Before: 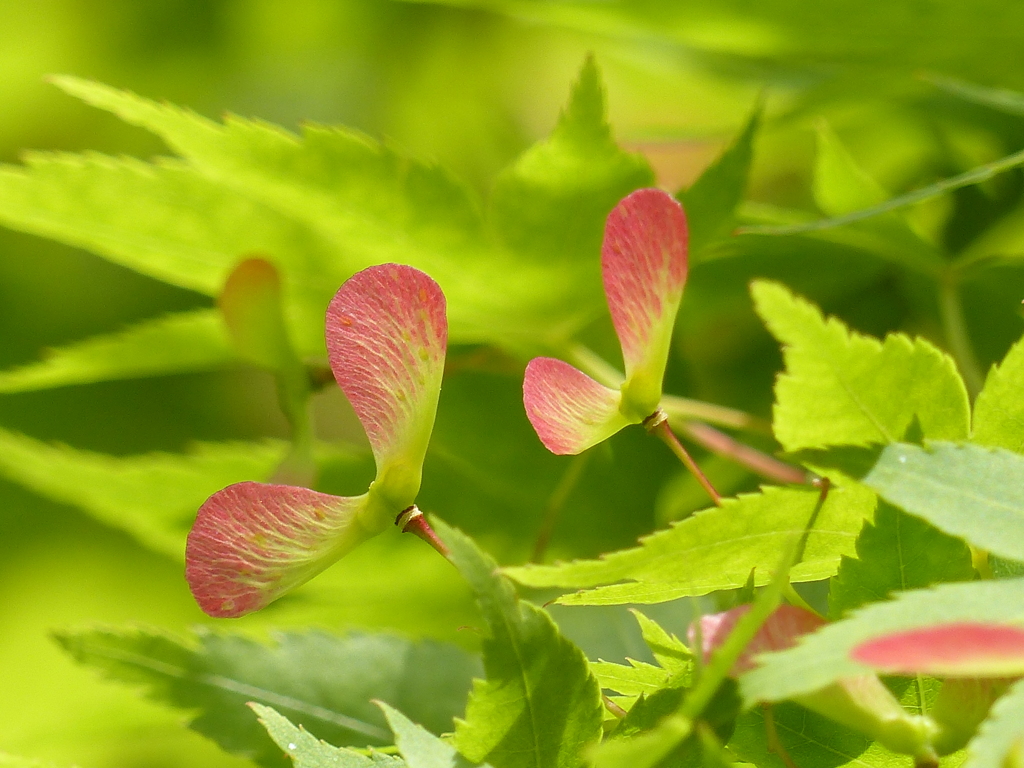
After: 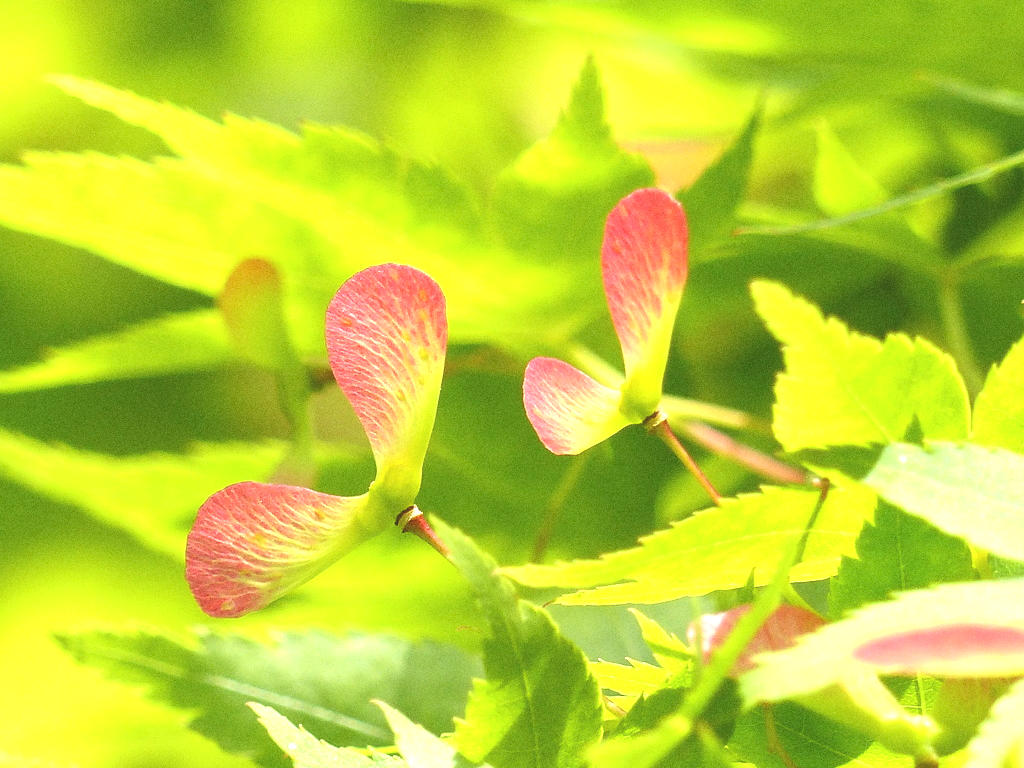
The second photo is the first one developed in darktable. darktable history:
grain: coarseness 0.09 ISO
exposure: black level correction -0.005, exposure 1 EV, compensate highlight preservation false
